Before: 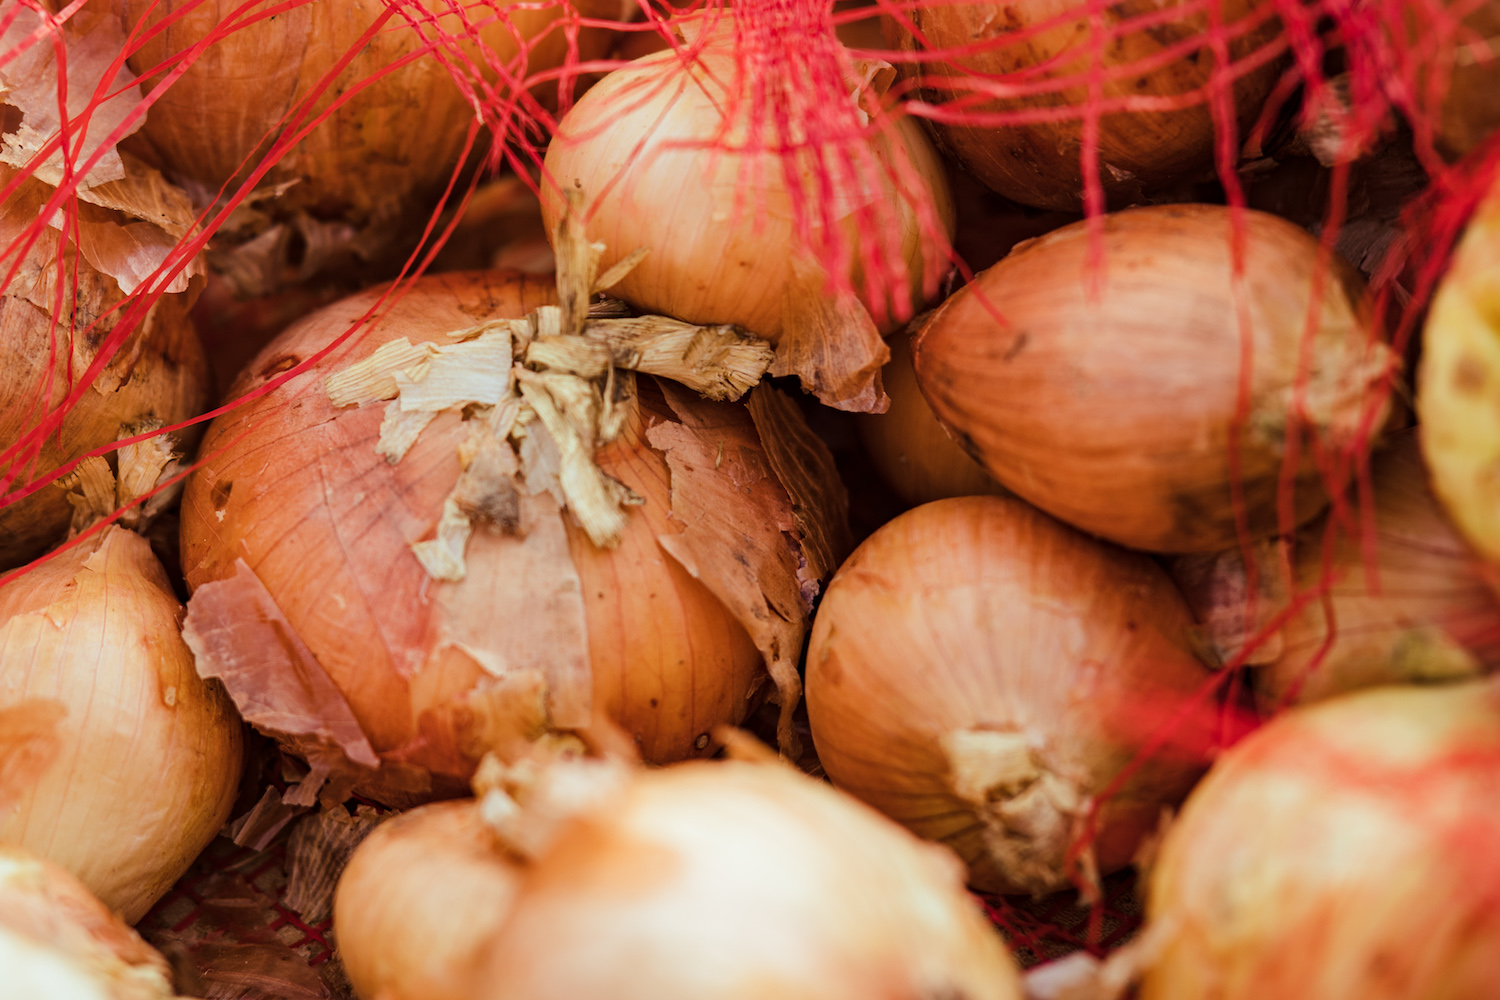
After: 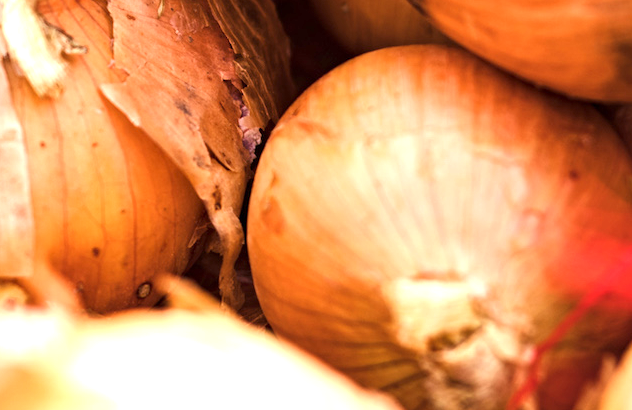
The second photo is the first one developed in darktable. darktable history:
exposure: exposure 1.089 EV, compensate highlight preservation false
crop: left 37.221%, top 45.169%, right 20.63%, bottom 13.777%
